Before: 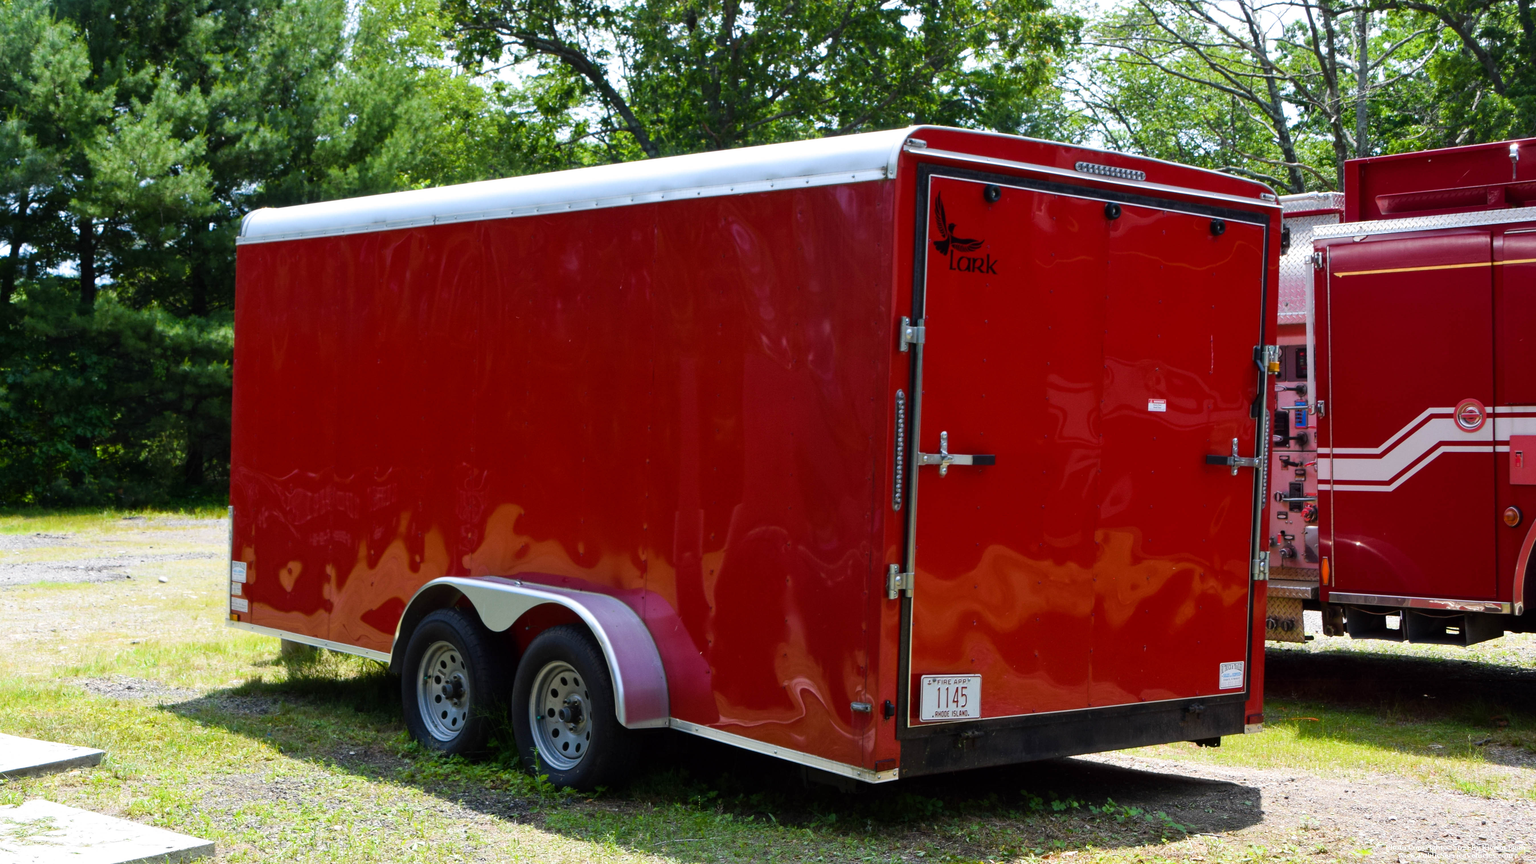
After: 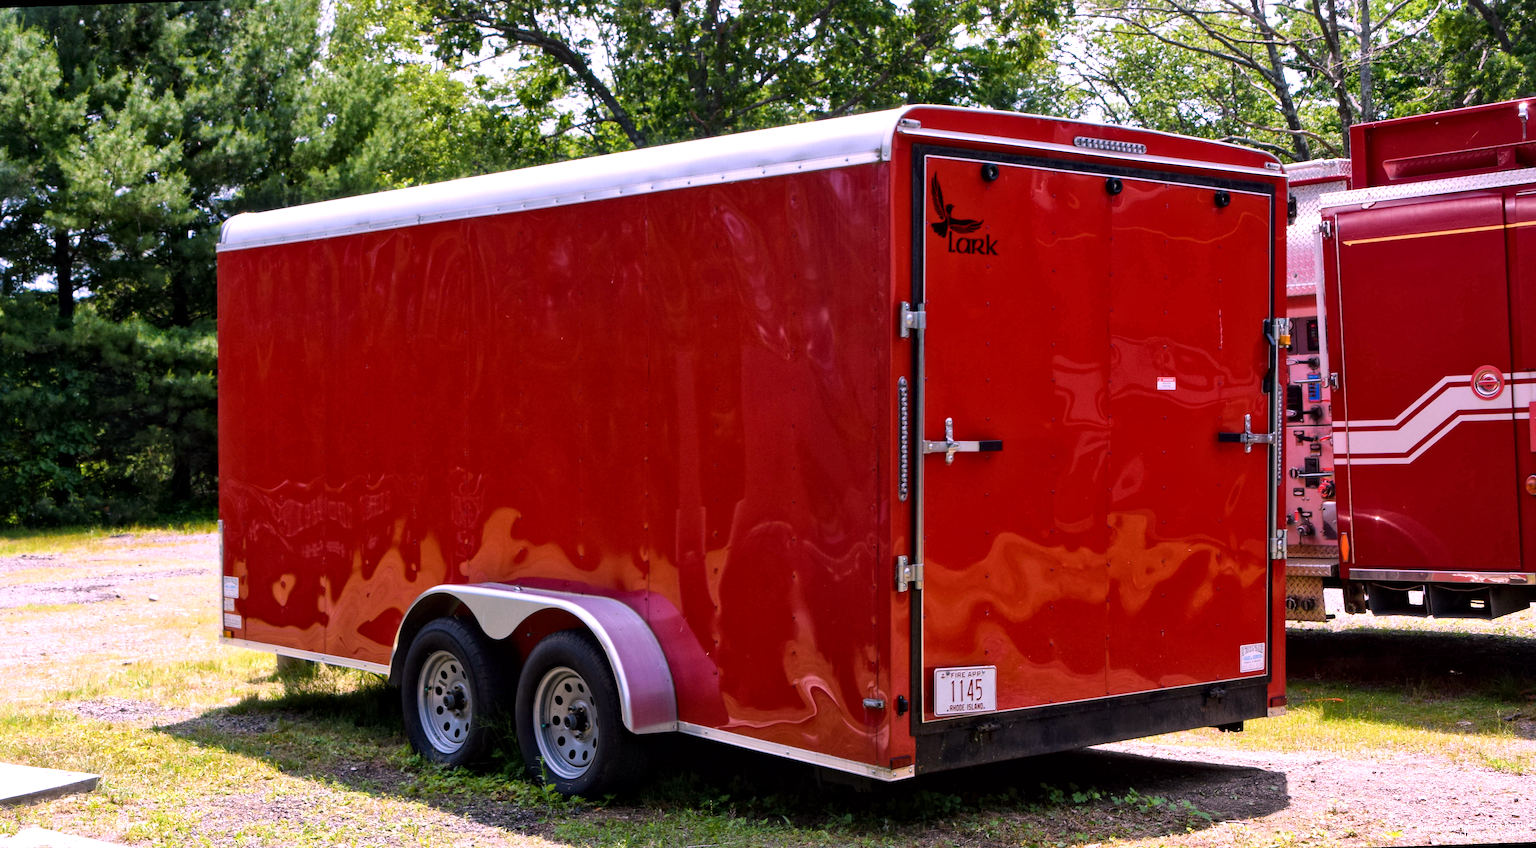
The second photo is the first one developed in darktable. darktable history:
white balance: red 1.188, blue 1.11
tone equalizer: on, module defaults
local contrast: mode bilateral grid, contrast 20, coarseness 50, detail 150%, midtone range 0.2
rotate and perspective: rotation -2°, crop left 0.022, crop right 0.978, crop top 0.049, crop bottom 0.951
